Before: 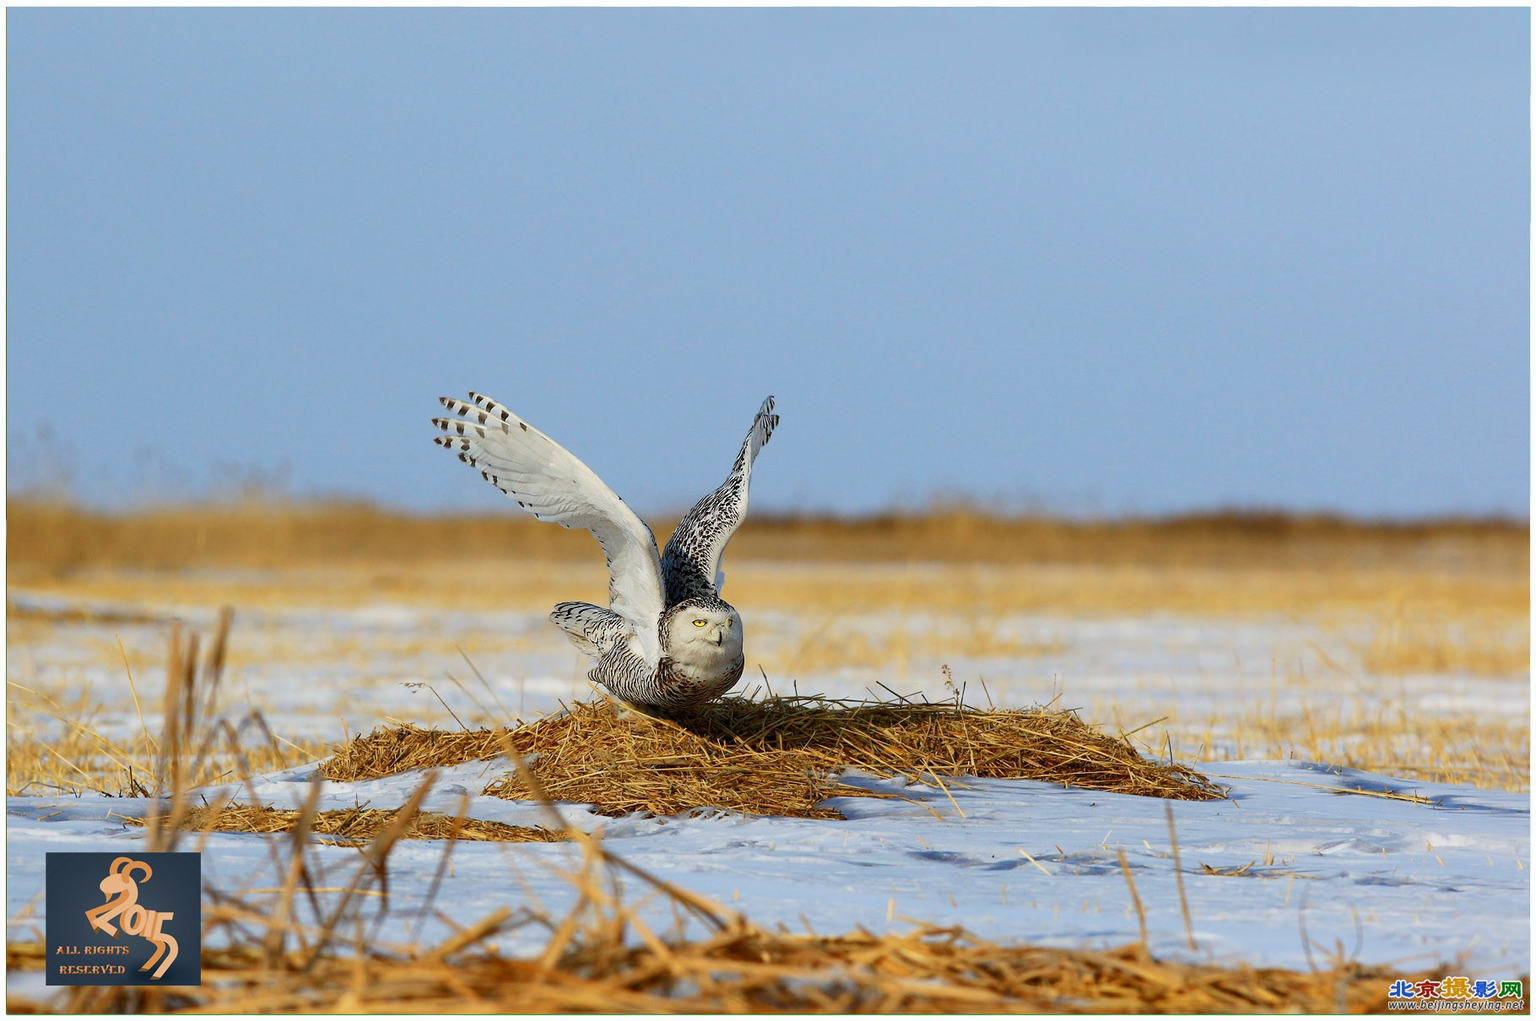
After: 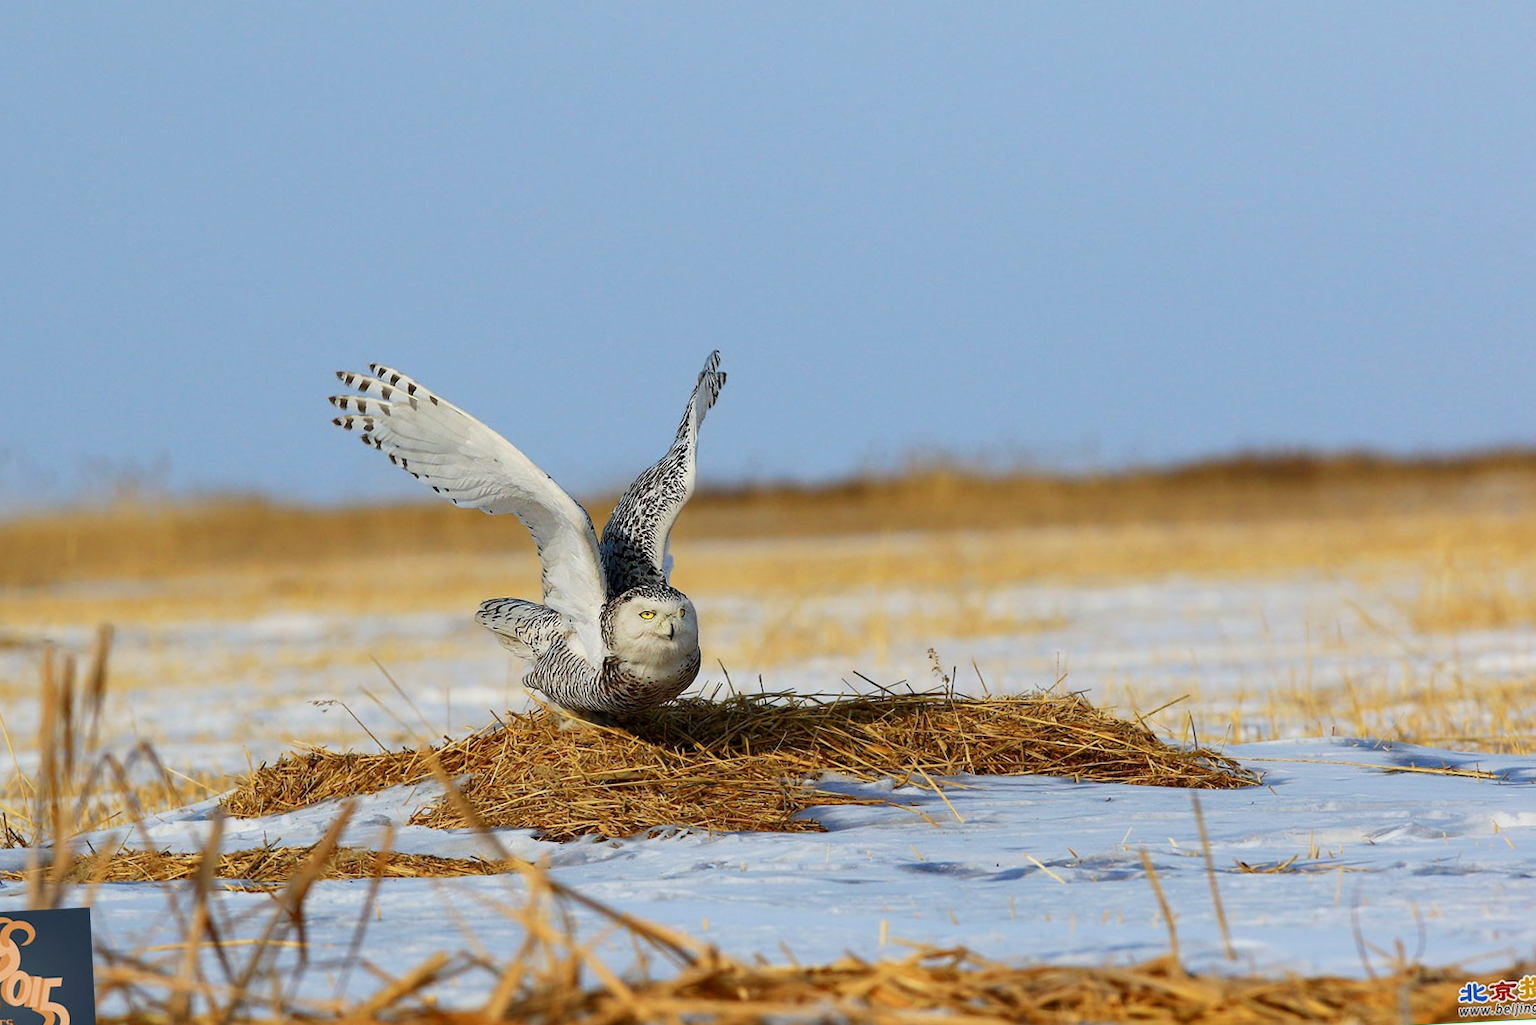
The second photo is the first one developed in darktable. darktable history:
crop and rotate: angle 2.96°, left 6.094%, top 5.702%
